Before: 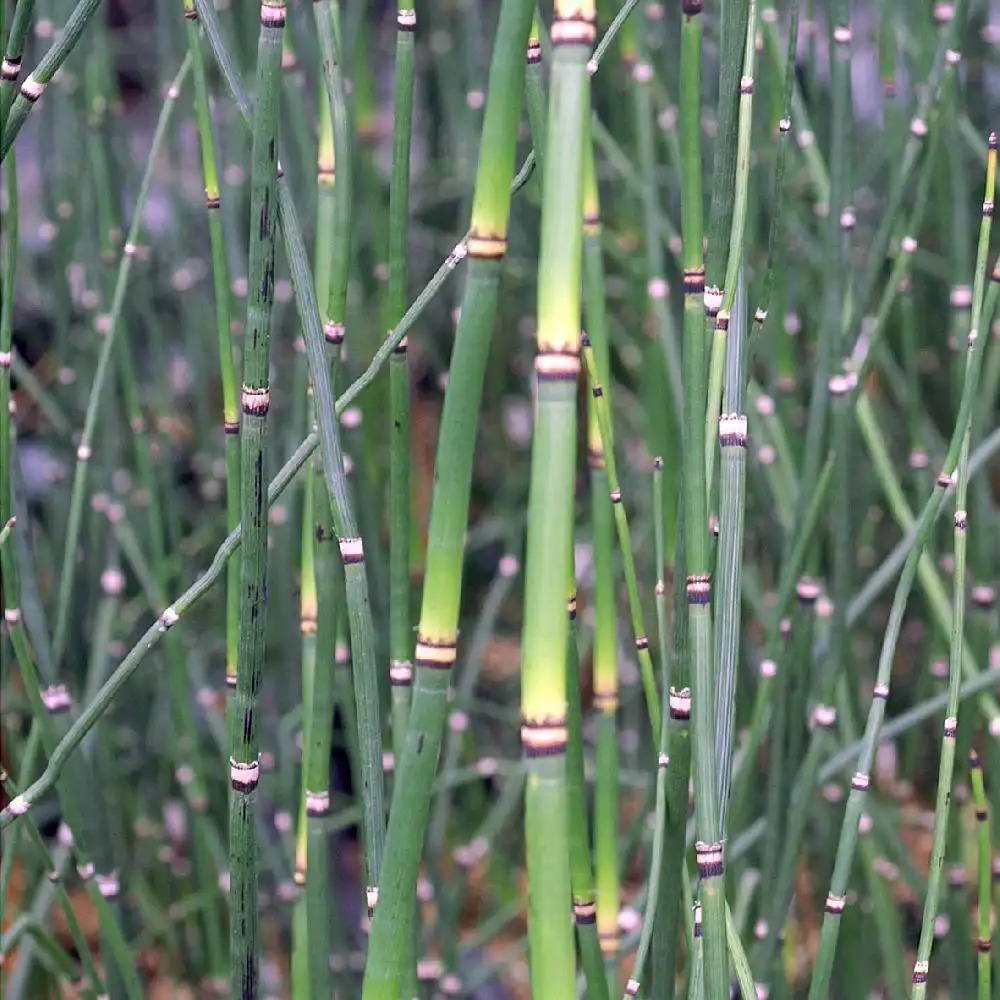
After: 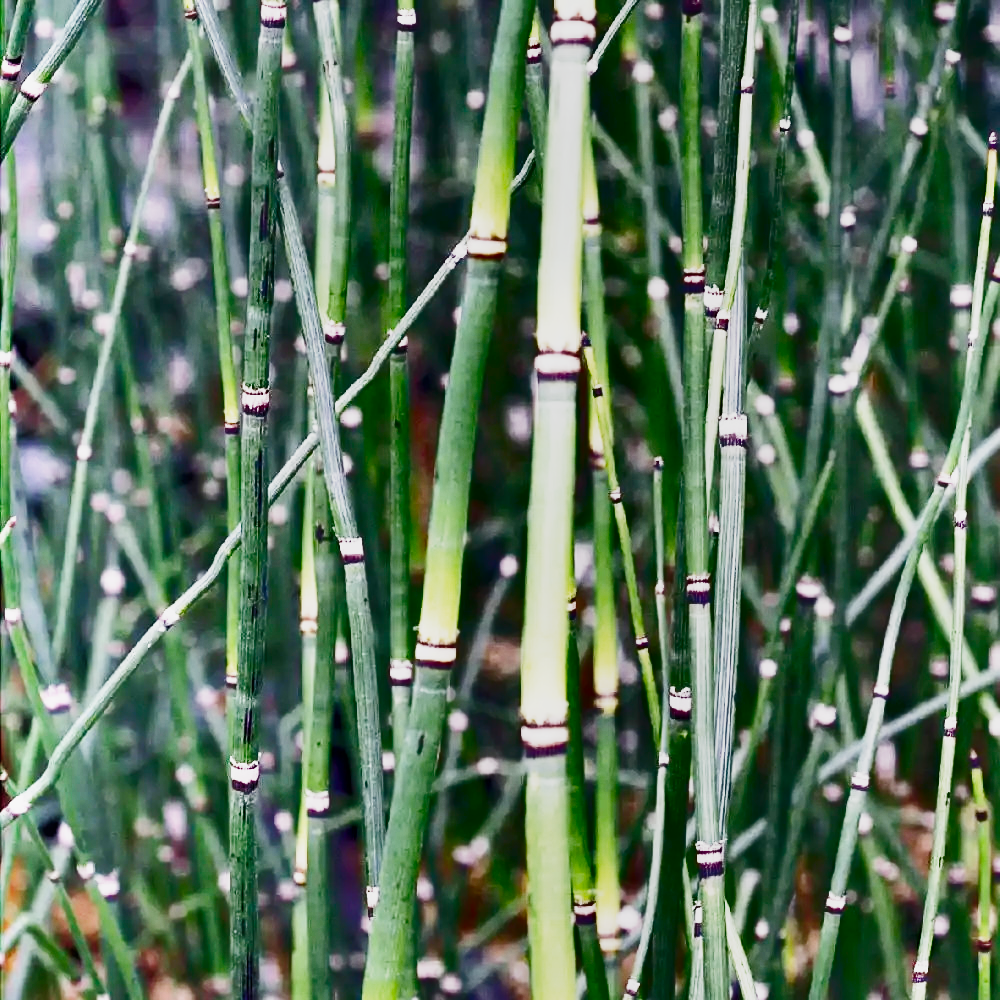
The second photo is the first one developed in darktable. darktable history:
base curve: curves: ch0 [(0, 0) (0.007, 0.004) (0.027, 0.03) (0.046, 0.07) (0.207, 0.54) (0.442, 0.872) (0.673, 0.972) (1, 1)], preserve colors none
tone equalizer: edges refinement/feathering 500, mask exposure compensation -1.57 EV, preserve details no
exposure: black level correction 0, exposure 0.498 EV, compensate exposure bias true, compensate highlight preservation false
shadows and highlights: radius 123.72, shadows 99.58, white point adjustment -3.18, highlights -99.79, soften with gaussian
